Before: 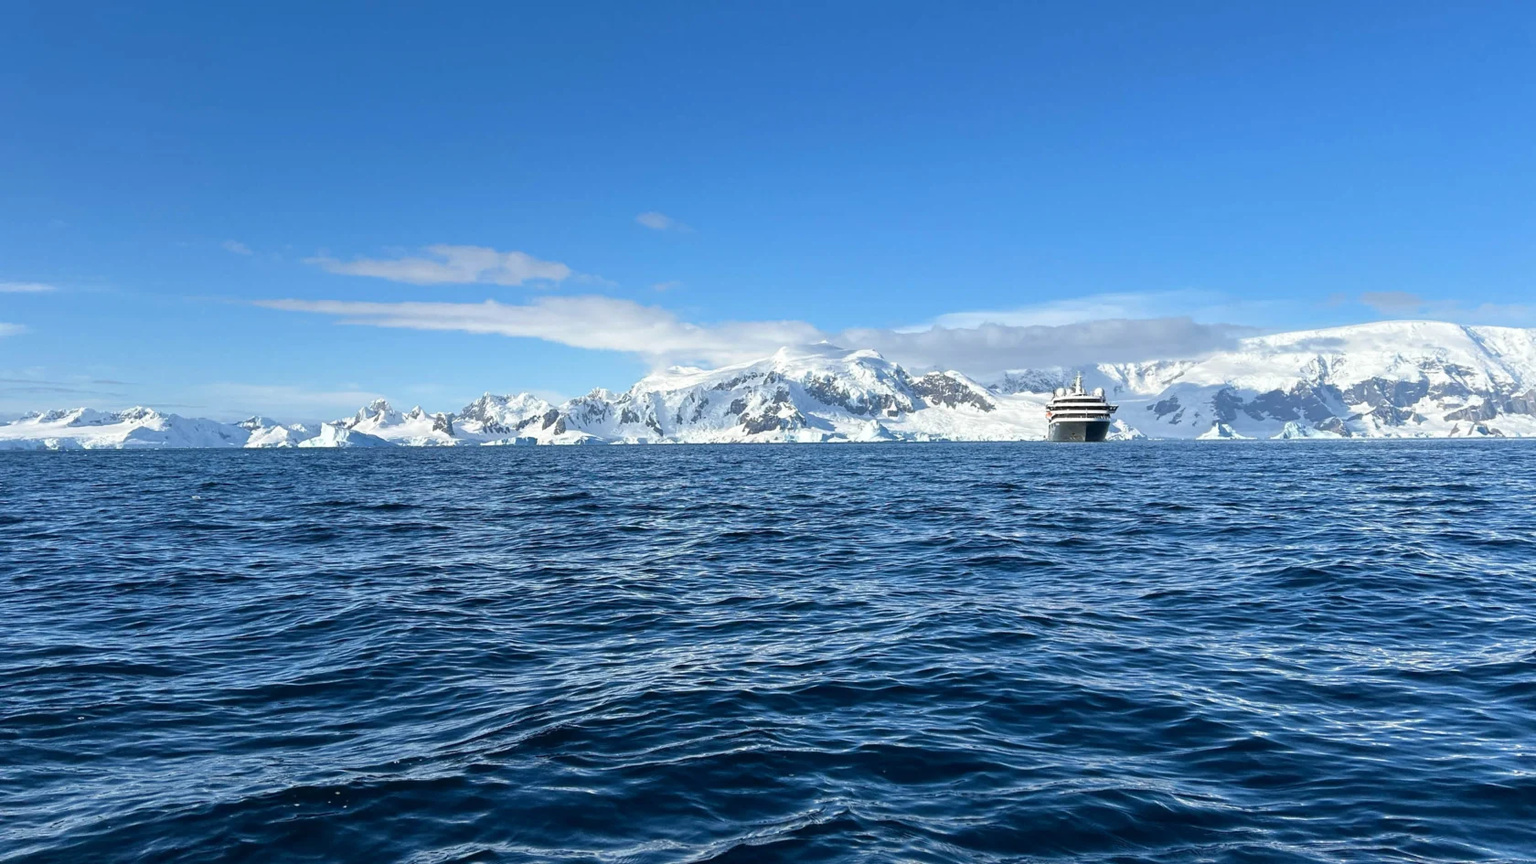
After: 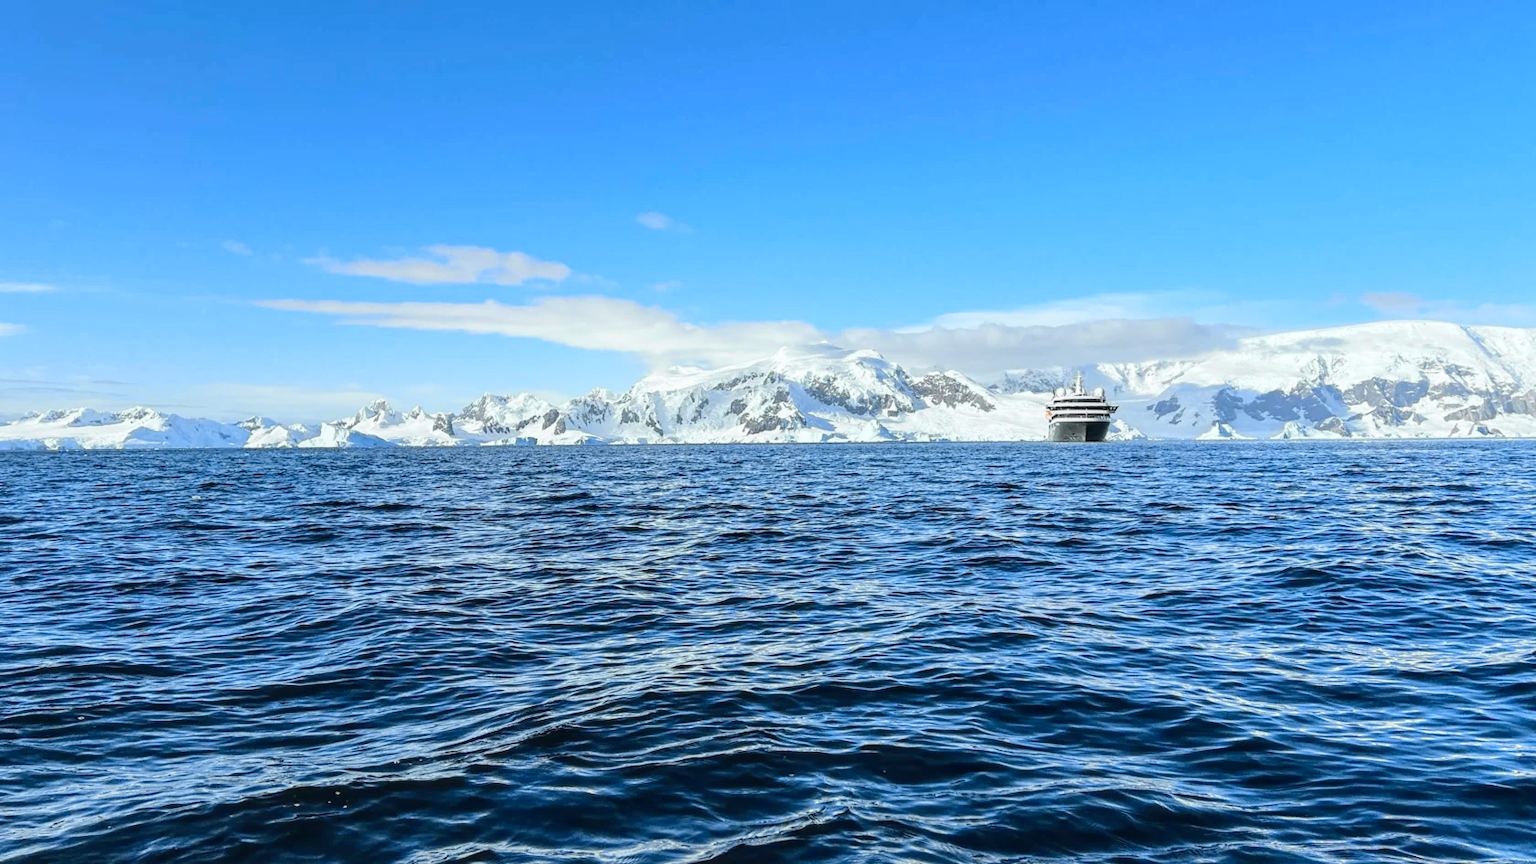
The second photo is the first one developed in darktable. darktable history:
tone curve: curves: ch0 [(0, 0.026) (0.104, 0.1) (0.233, 0.262) (0.398, 0.507) (0.498, 0.621) (0.65, 0.757) (0.835, 0.883) (1, 0.961)]; ch1 [(0, 0) (0.346, 0.307) (0.408, 0.369) (0.453, 0.457) (0.482, 0.476) (0.502, 0.498) (0.521, 0.503) (0.553, 0.554) (0.638, 0.646) (0.693, 0.727) (1, 1)]; ch2 [(0, 0) (0.366, 0.337) (0.434, 0.46) (0.485, 0.494) (0.5, 0.494) (0.511, 0.508) (0.537, 0.55) (0.579, 0.599) (0.663, 0.67) (1, 1)], color space Lab, independent channels, preserve colors none
local contrast: on, module defaults
